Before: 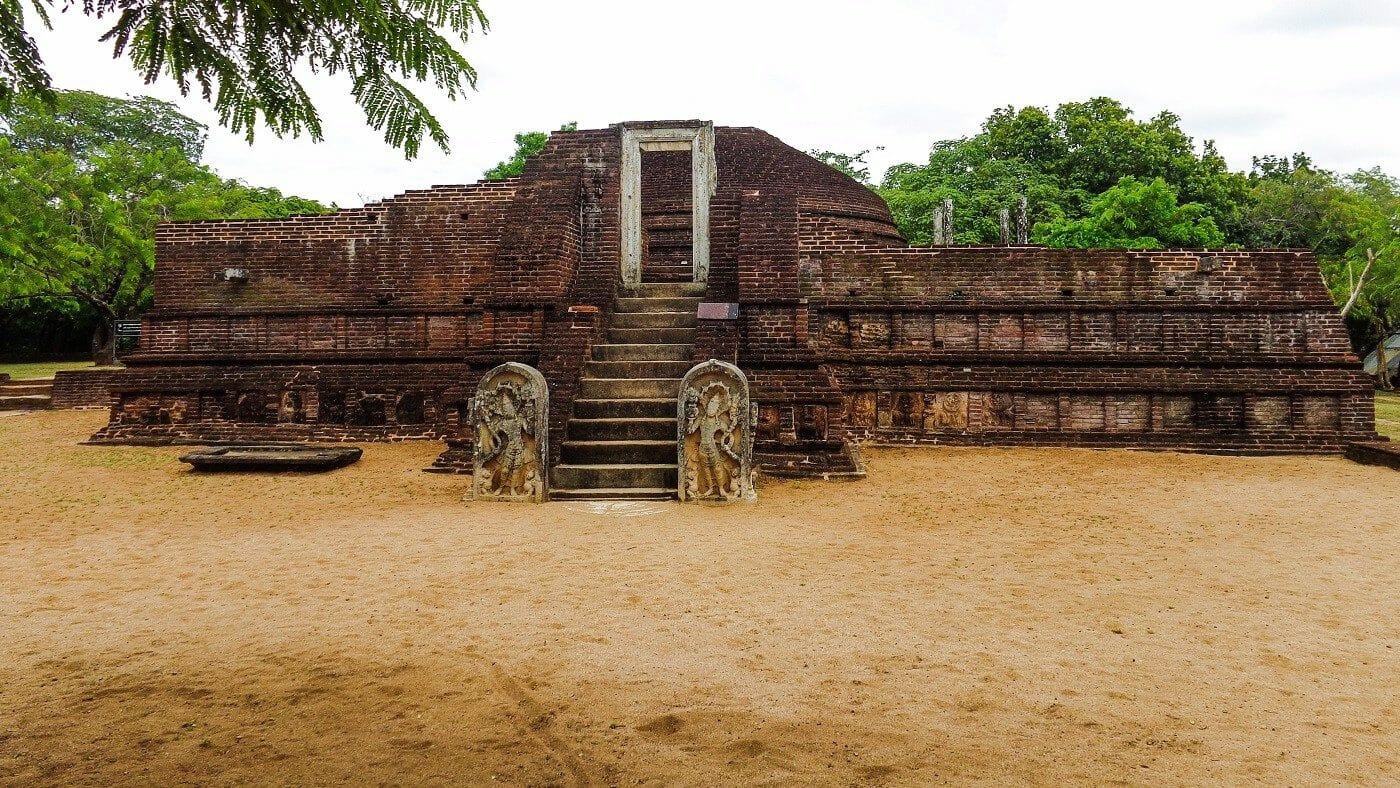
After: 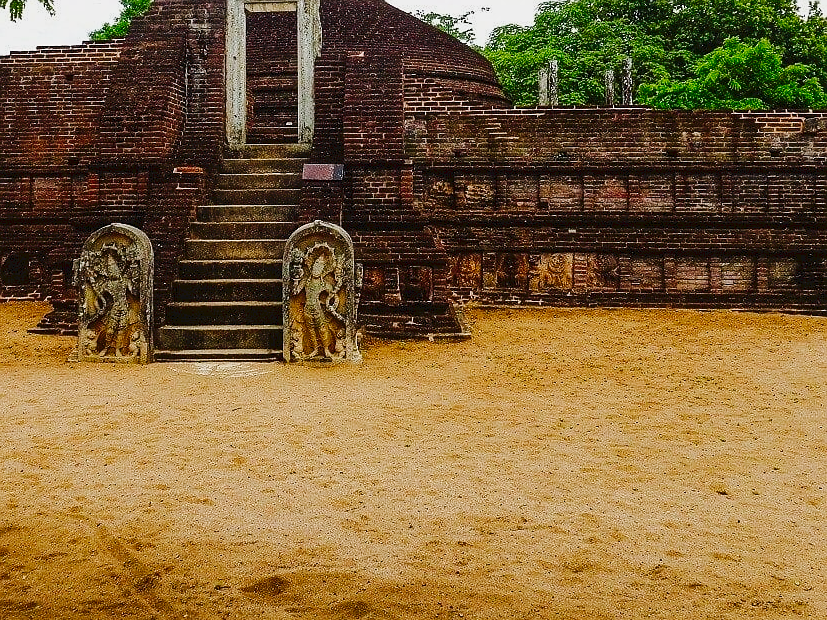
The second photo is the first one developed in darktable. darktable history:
exposure: exposure -0.157 EV, compensate highlight preservation false
sharpen: radius 1, threshold 1
contrast brightness saturation: contrast 0.07, brightness -0.14, saturation 0.11
crop and rotate: left 28.256%, top 17.734%, right 12.656%, bottom 3.573%
tone curve: curves: ch0 [(0, 0) (0.003, 0.047) (0.011, 0.051) (0.025, 0.051) (0.044, 0.057) (0.069, 0.068) (0.1, 0.076) (0.136, 0.108) (0.177, 0.166) (0.224, 0.229) (0.277, 0.299) (0.335, 0.364) (0.399, 0.46) (0.468, 0.553) (0.543, 0.639) (0.623, 0.724) (0.709, 0.808) (0.801, 0.886) (0.898, 0.954) (1, 1)], preserve colors none
color balance rgb: contrast -10%
